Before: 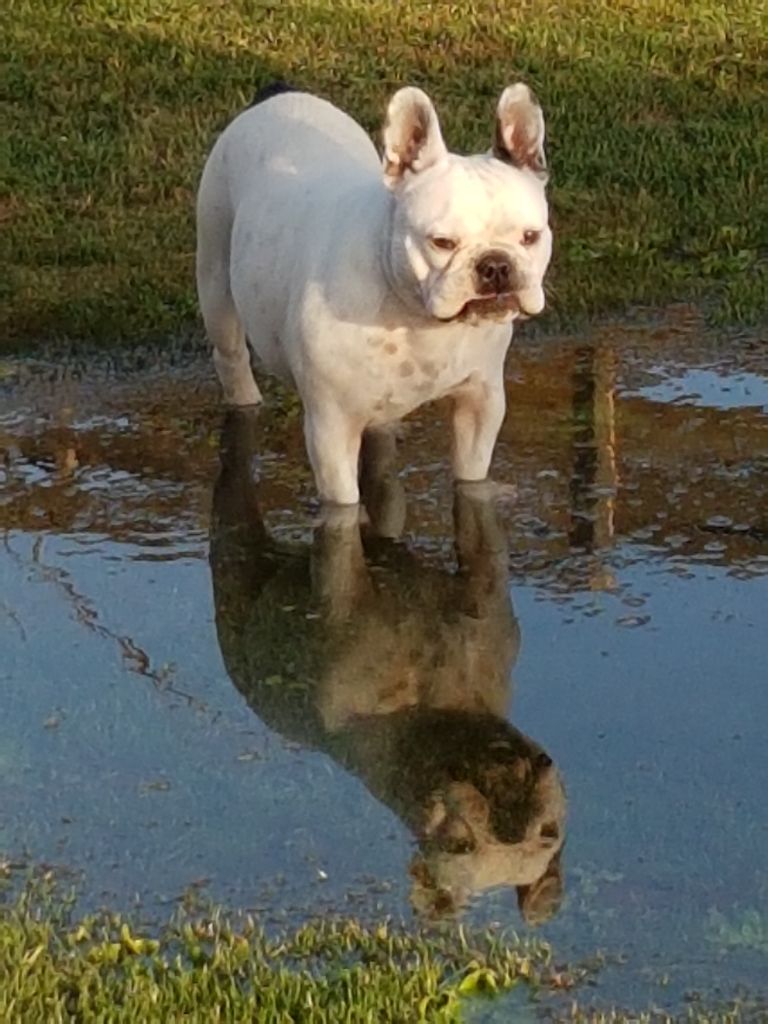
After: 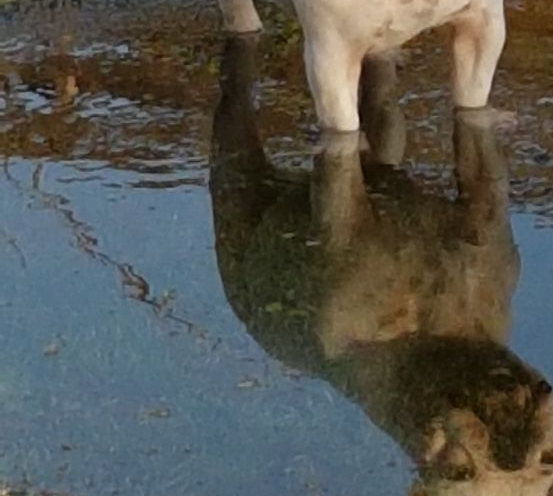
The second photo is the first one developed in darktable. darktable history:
tone equalizer: on, module defaults
crop: top 36.498%, right 27.964%, bottom 14.995%
